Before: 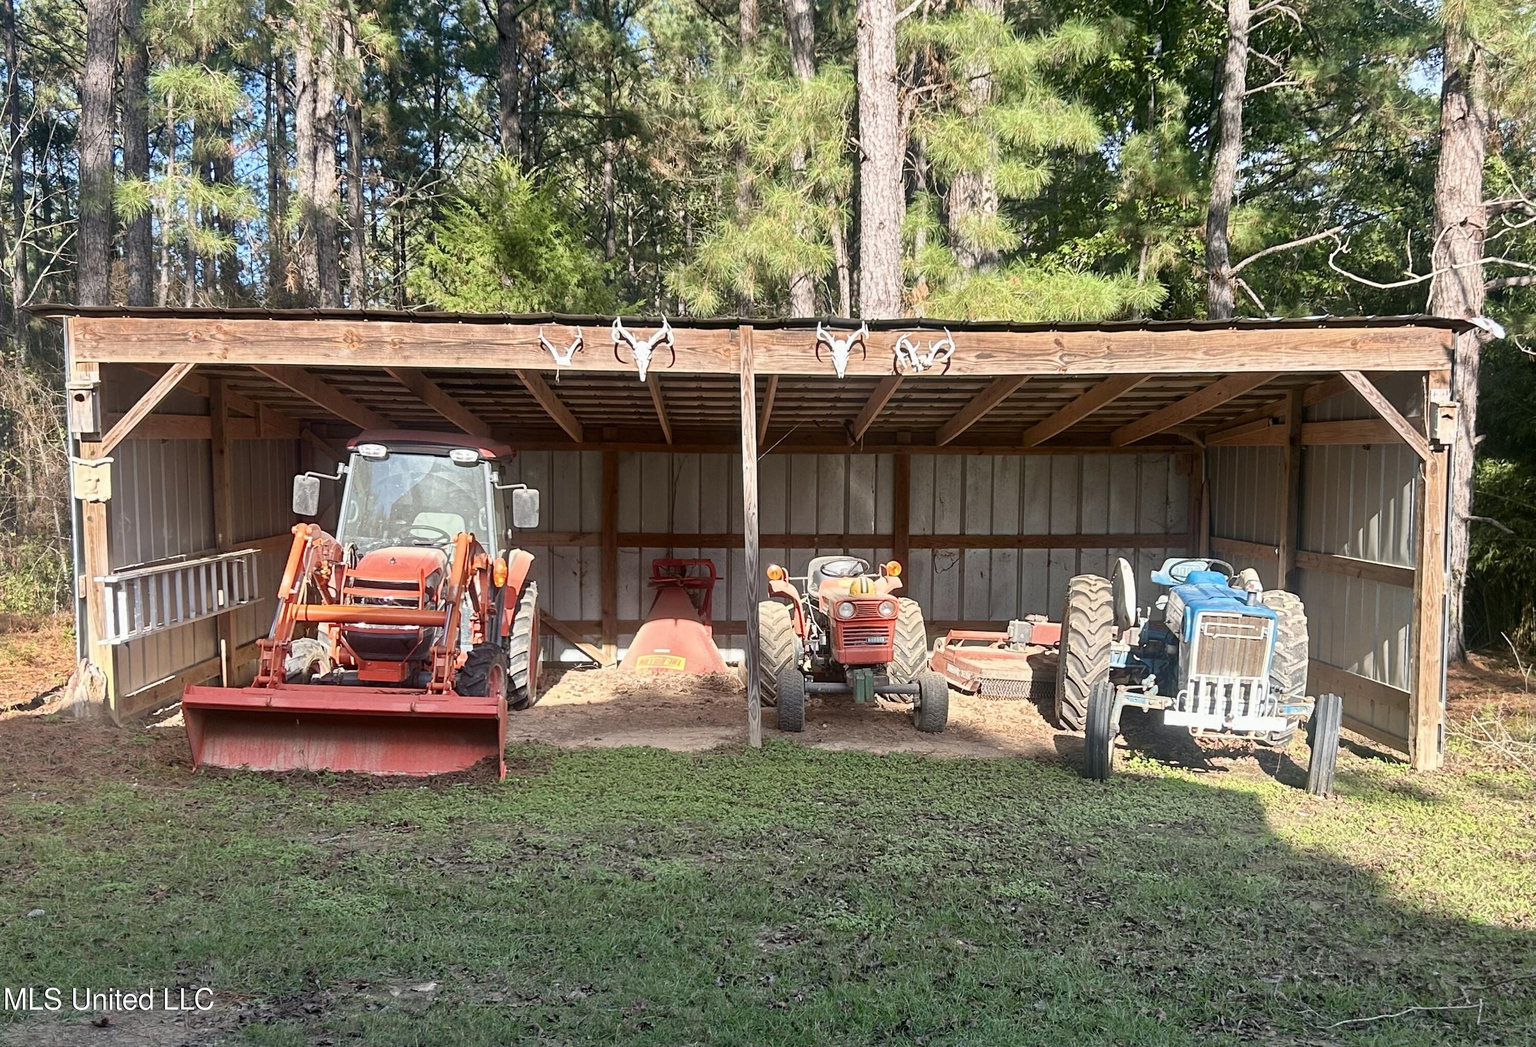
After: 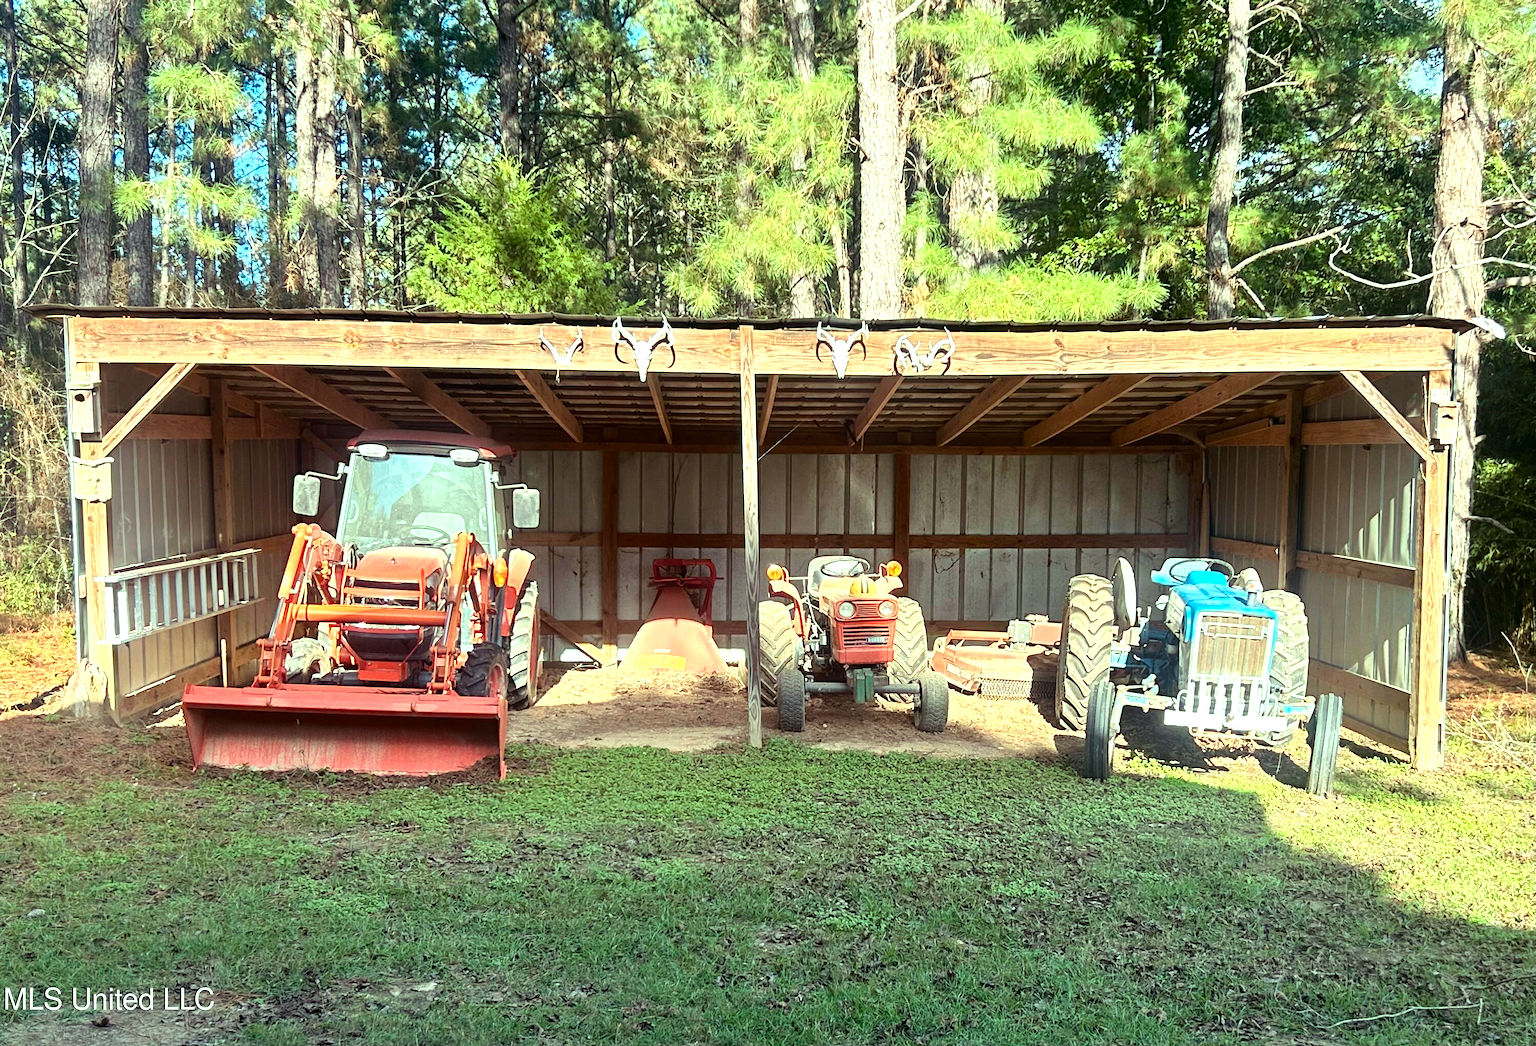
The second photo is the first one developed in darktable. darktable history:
color balance rgb: highlights gain › luminance 15.493%, highlights gain › chroma 6.993%, highlights gain › hue 126.86°, perceptual saturation grading › global saturation -12.151%, global vibrance 30.312%
contrast brightness saturation: contrast 0.101, brightness 0.028, saturation 0.093
tone equalizer: -8 EV -0.45 EV, -7 EV -0.417 EV, -6 EV -0.36 EV, -5 EV -0.221 EV, -3 EV 0.209 EV, -2 EV 0.326 EV, -1 EV 0.38 EV, +0 EV 0.421 EV
